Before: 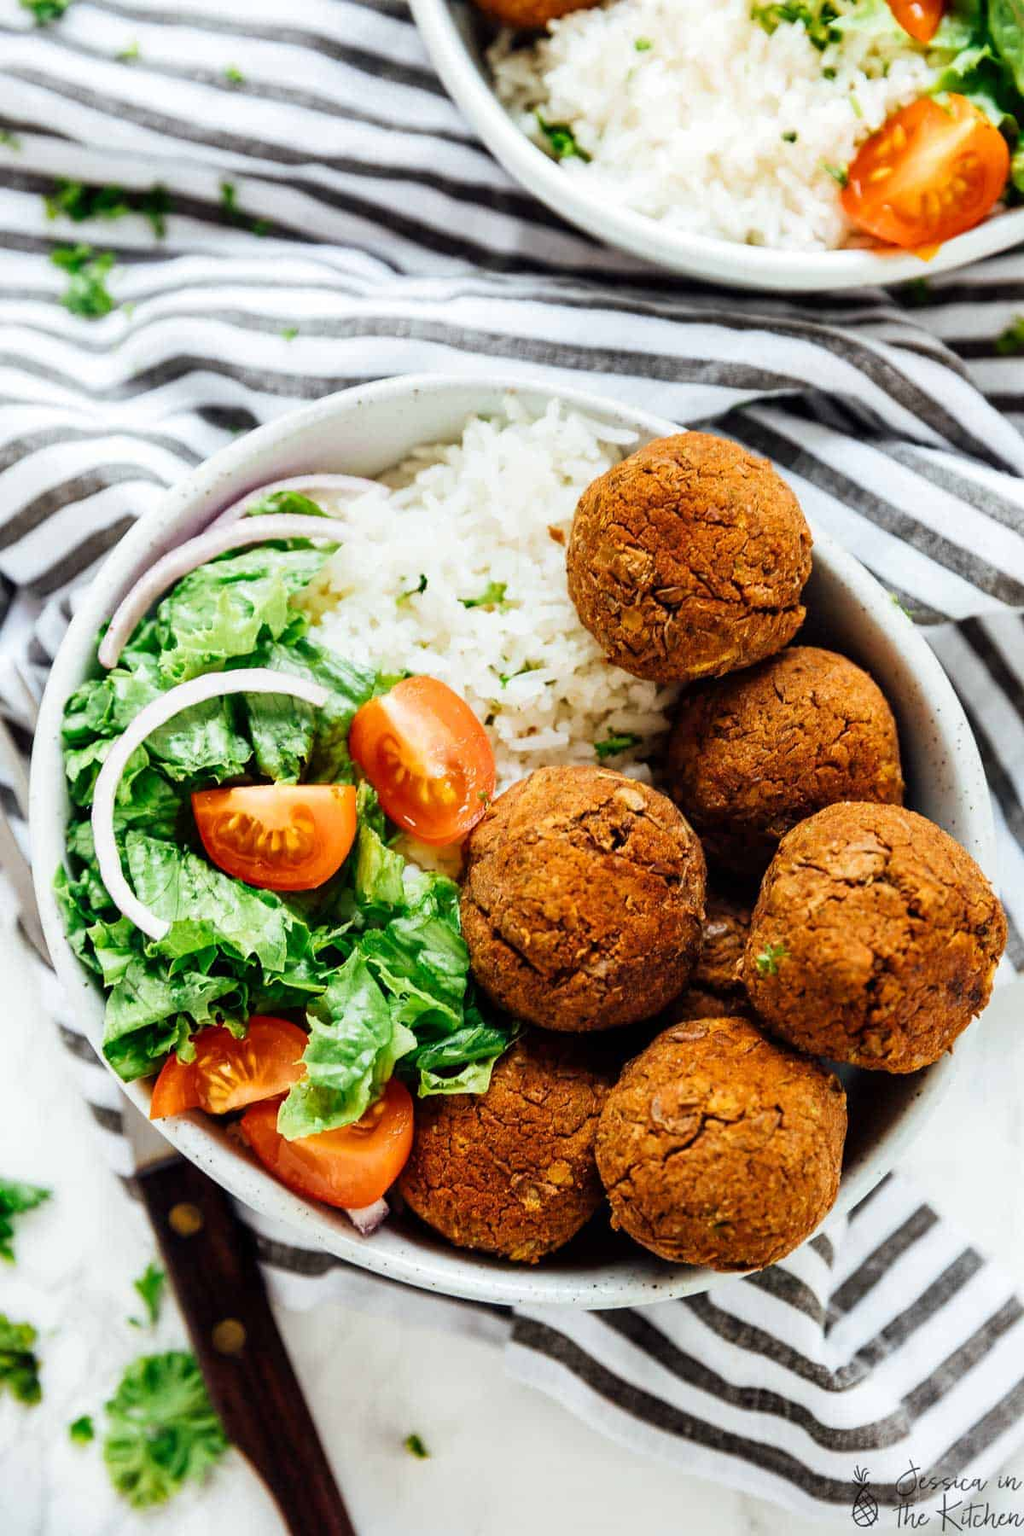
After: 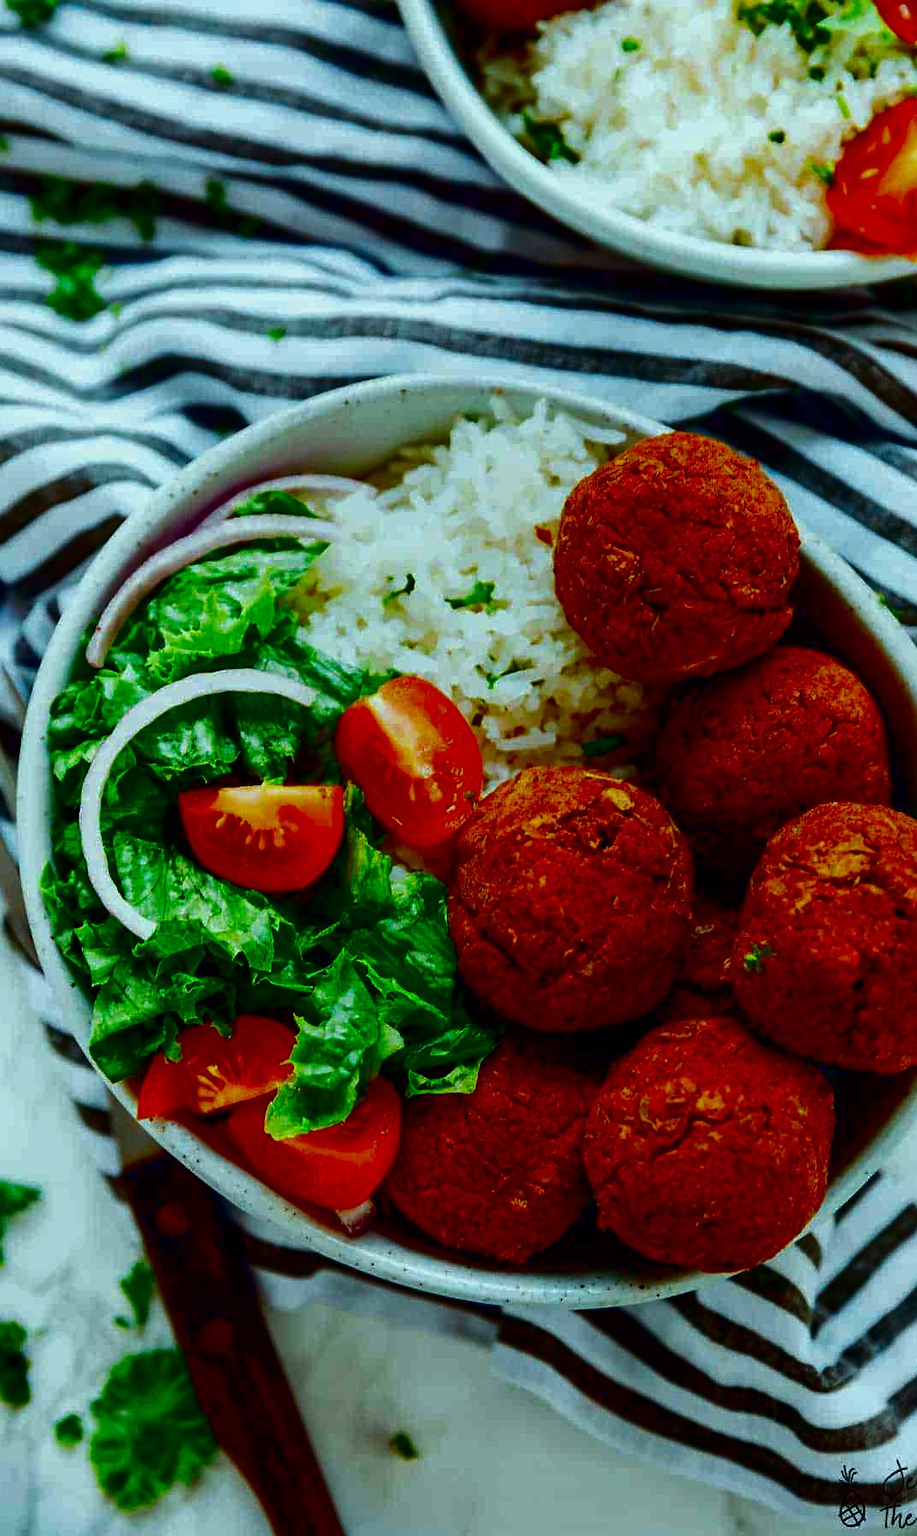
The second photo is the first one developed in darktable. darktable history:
color calibration: output R [0.999, 0.026, -0.11, 0], output G [-0.019, 1.037, -0.099, 0], output B [0.022, -0.023, 0.902, 0], illuminant Planckian (black body), adaptation linear Bradford (ICC v4), x 0.362, y 0.366, temperature 4508.03 K
contrast brightness saturation: brightness -0.987, saturation 0.989
crop and rotate: left 1.252%, right 9.083%
